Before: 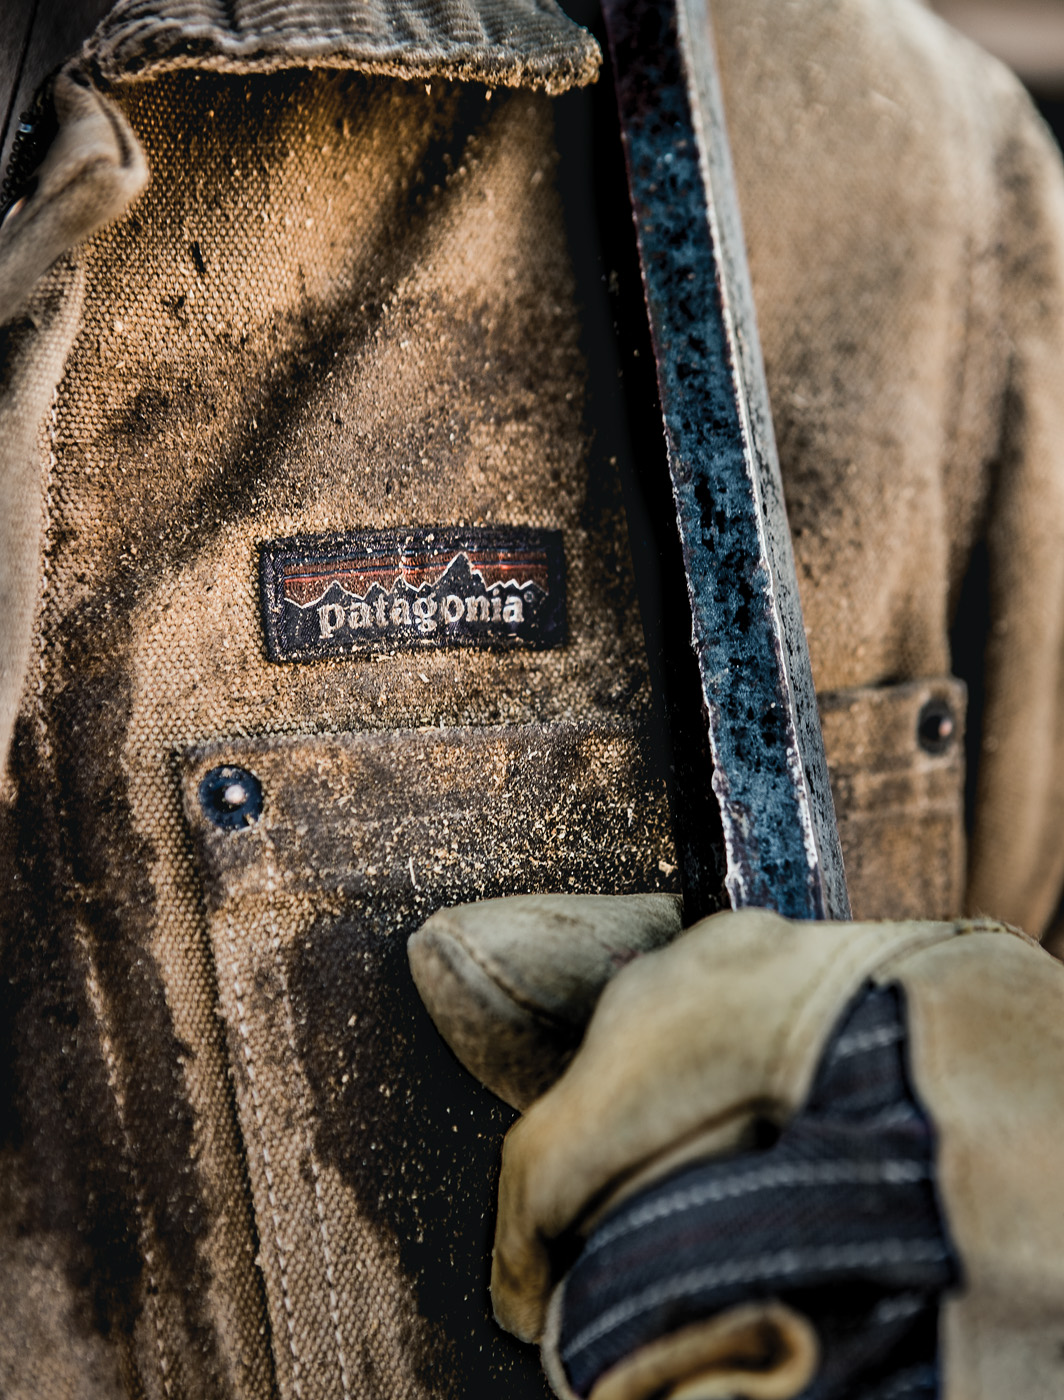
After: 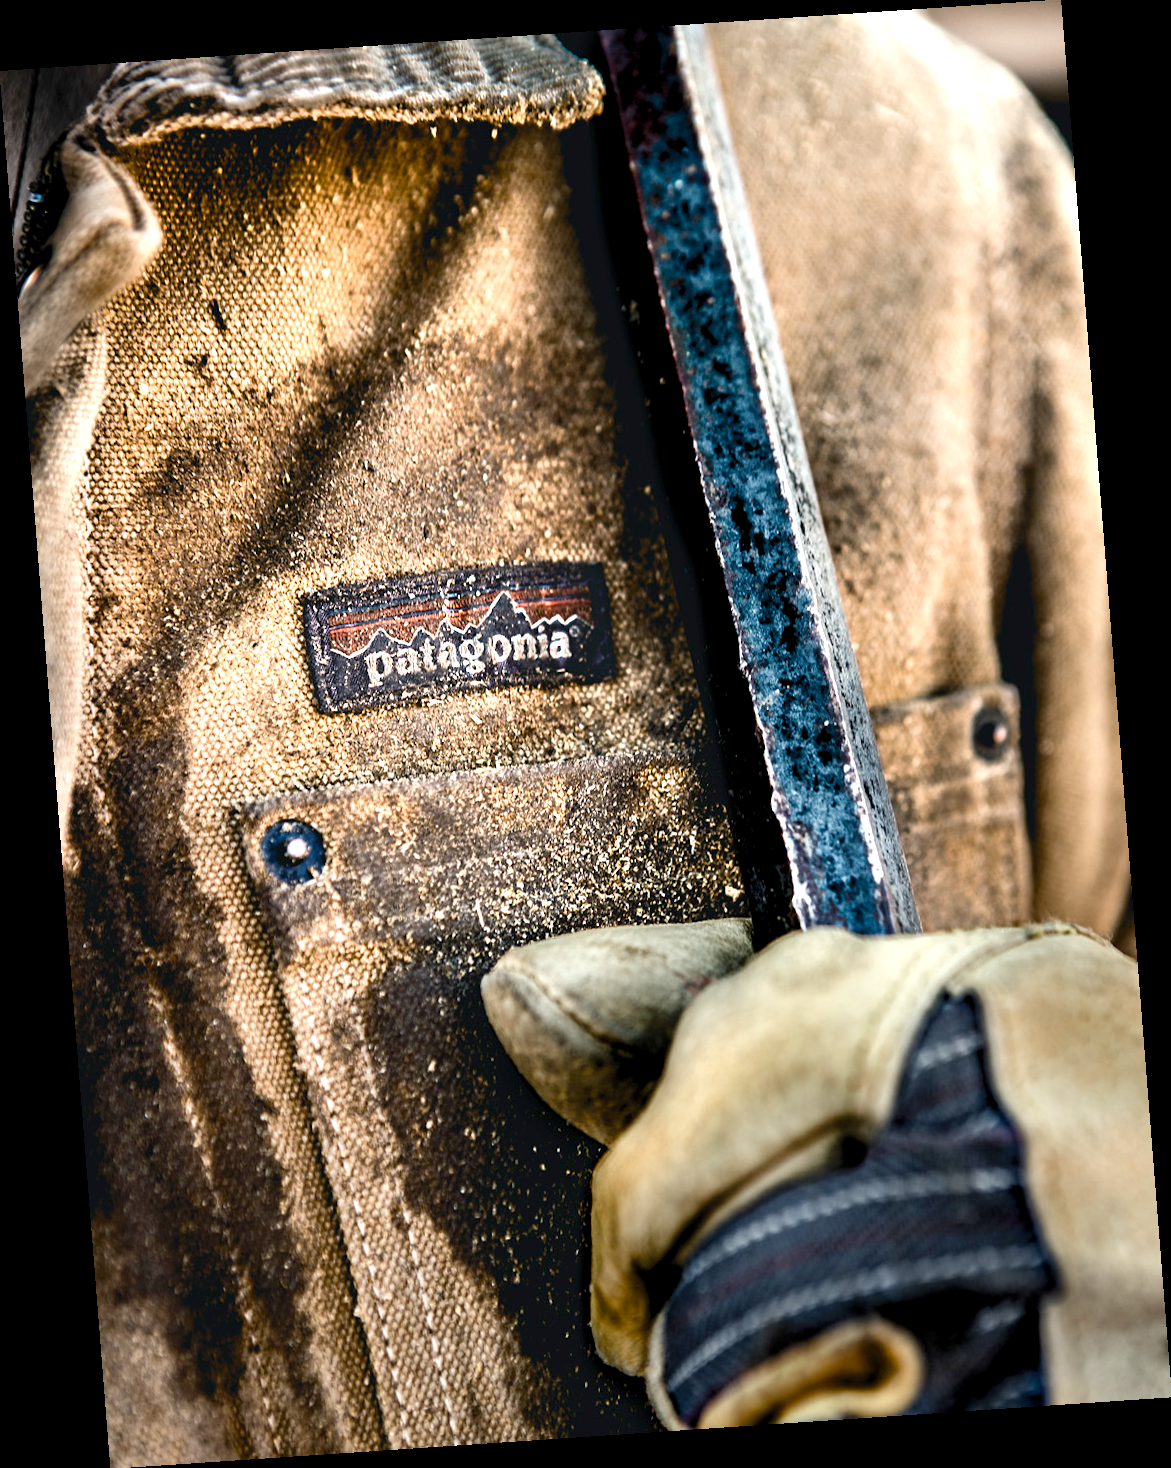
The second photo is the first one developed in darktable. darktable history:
rotate and perspective: rotation -4.2°, shear 0.006, automatic cropping off
color balance rgb: perceptual saturation grading › global saturation 20%, perceptual saturation grading › highlights -25%, perceptual saturation grading › shadows 25%
exposure: black level correction 0.001, exposure 1 EV, compensate highlight preservation false
